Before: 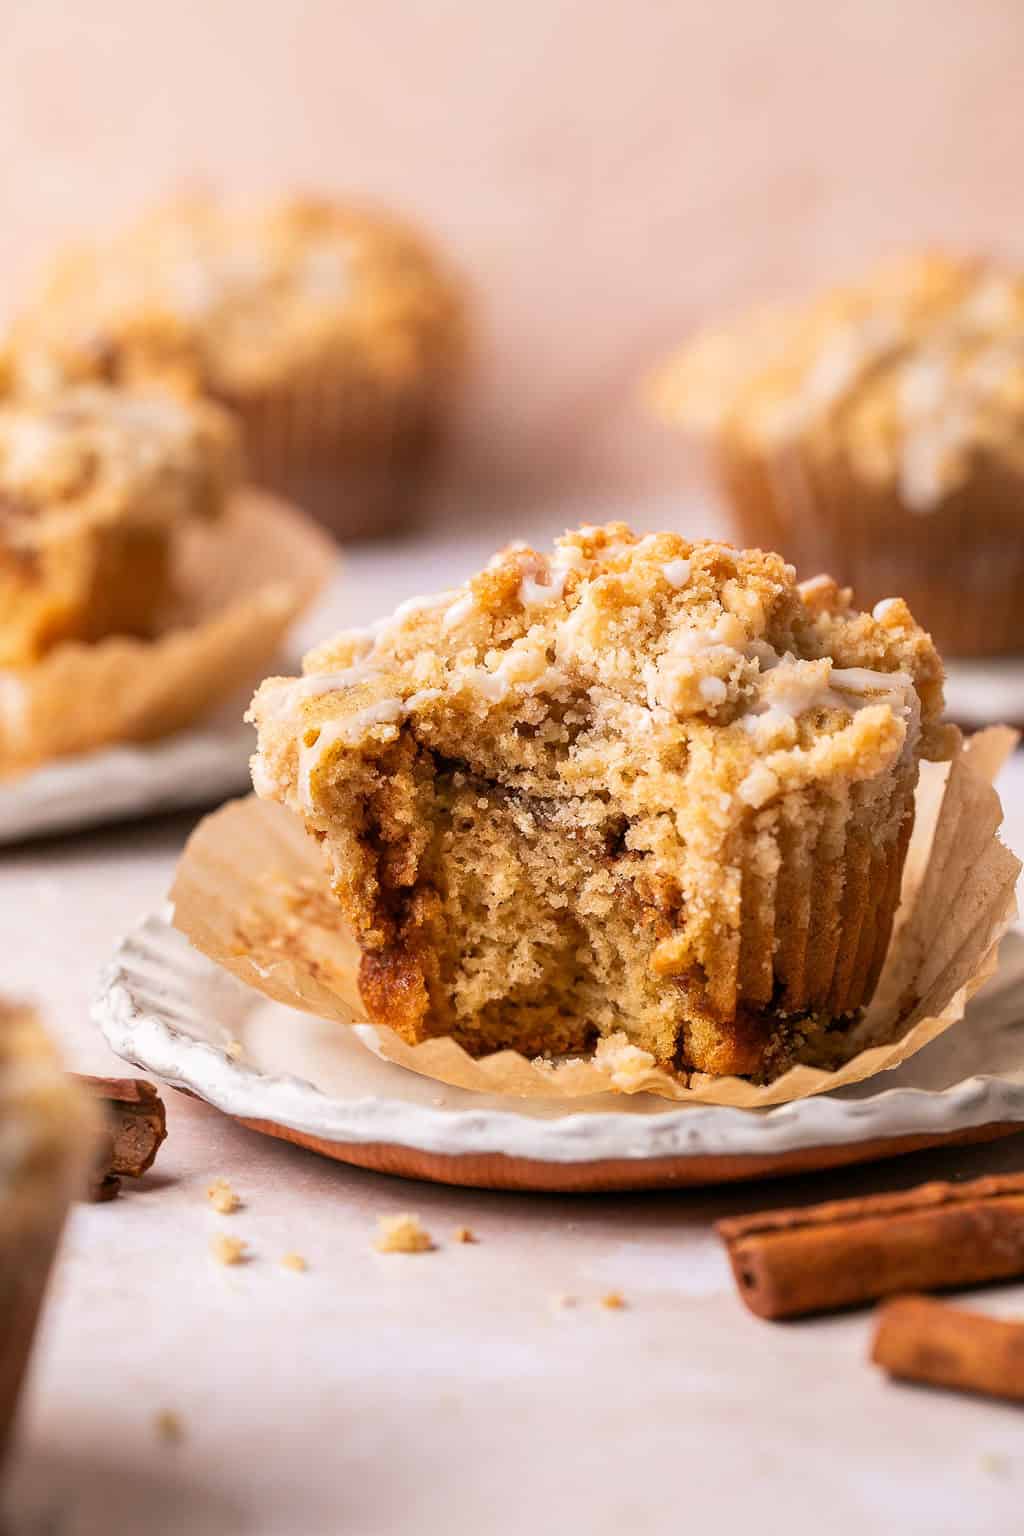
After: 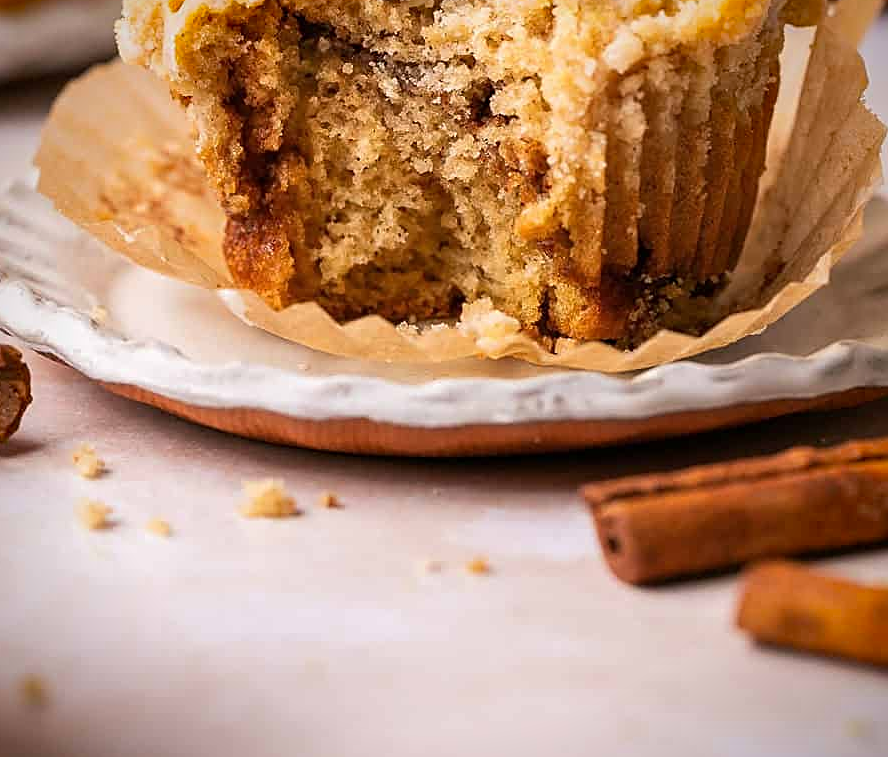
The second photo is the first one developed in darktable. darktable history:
sharpen: on, module defaults
vignetting: saturation 0.375, unbound false
crop and rotate: left 13.236%, top 47.902%, bottom 2.774%
